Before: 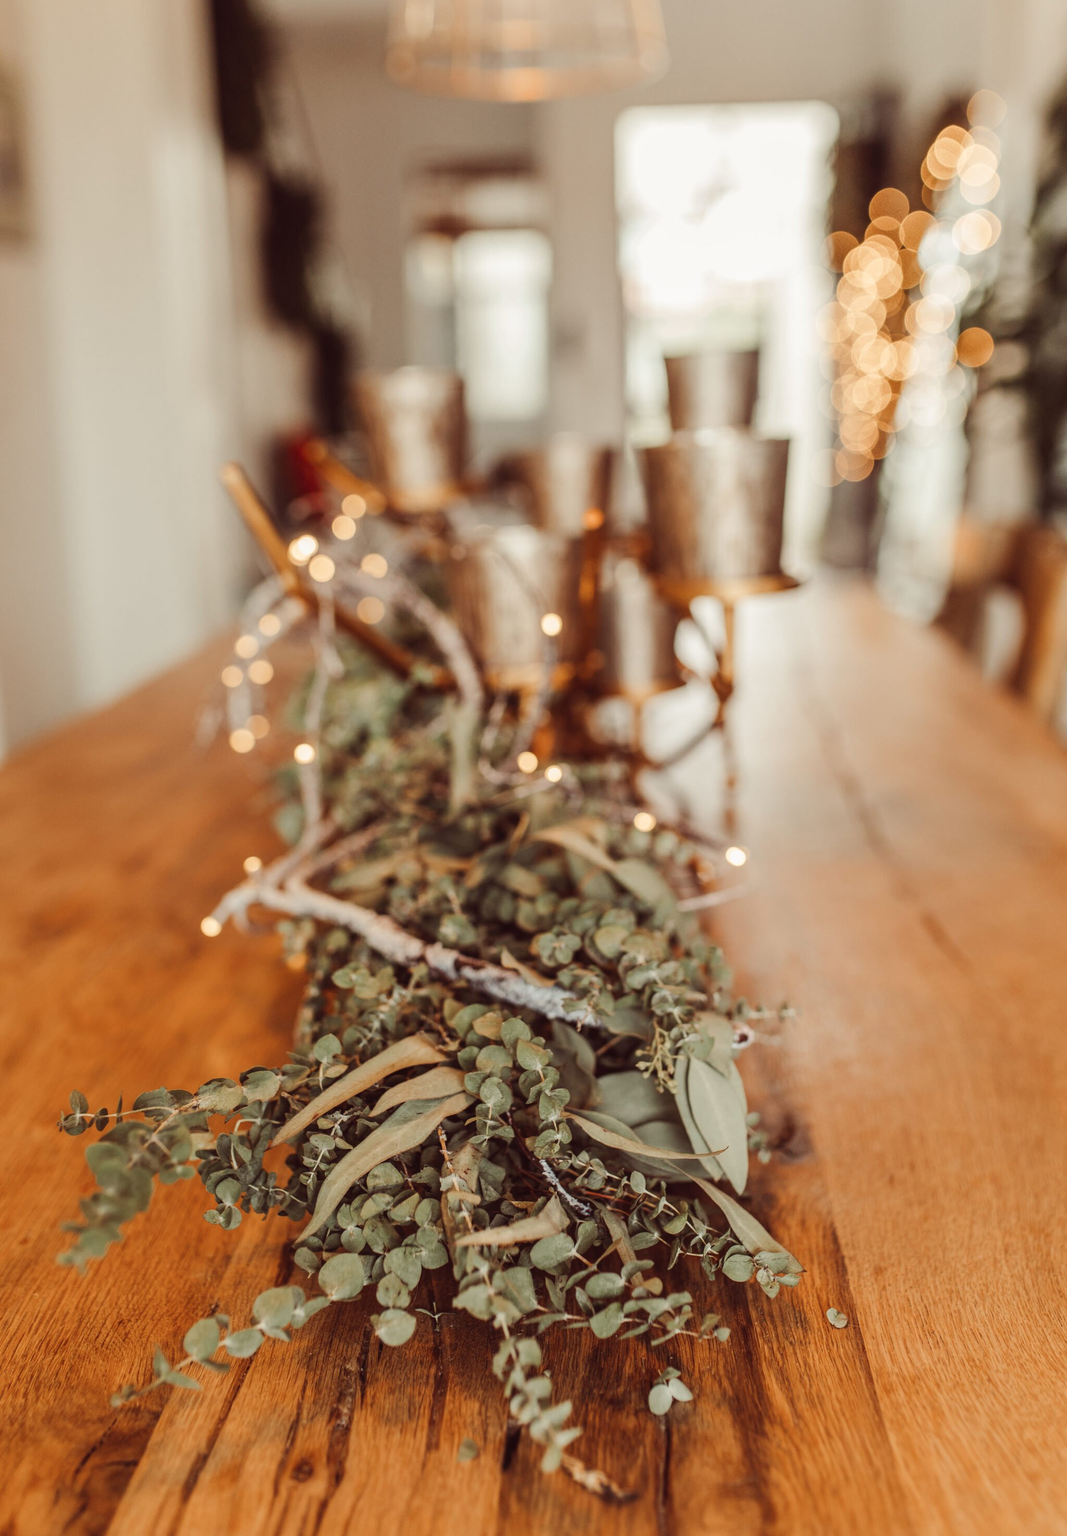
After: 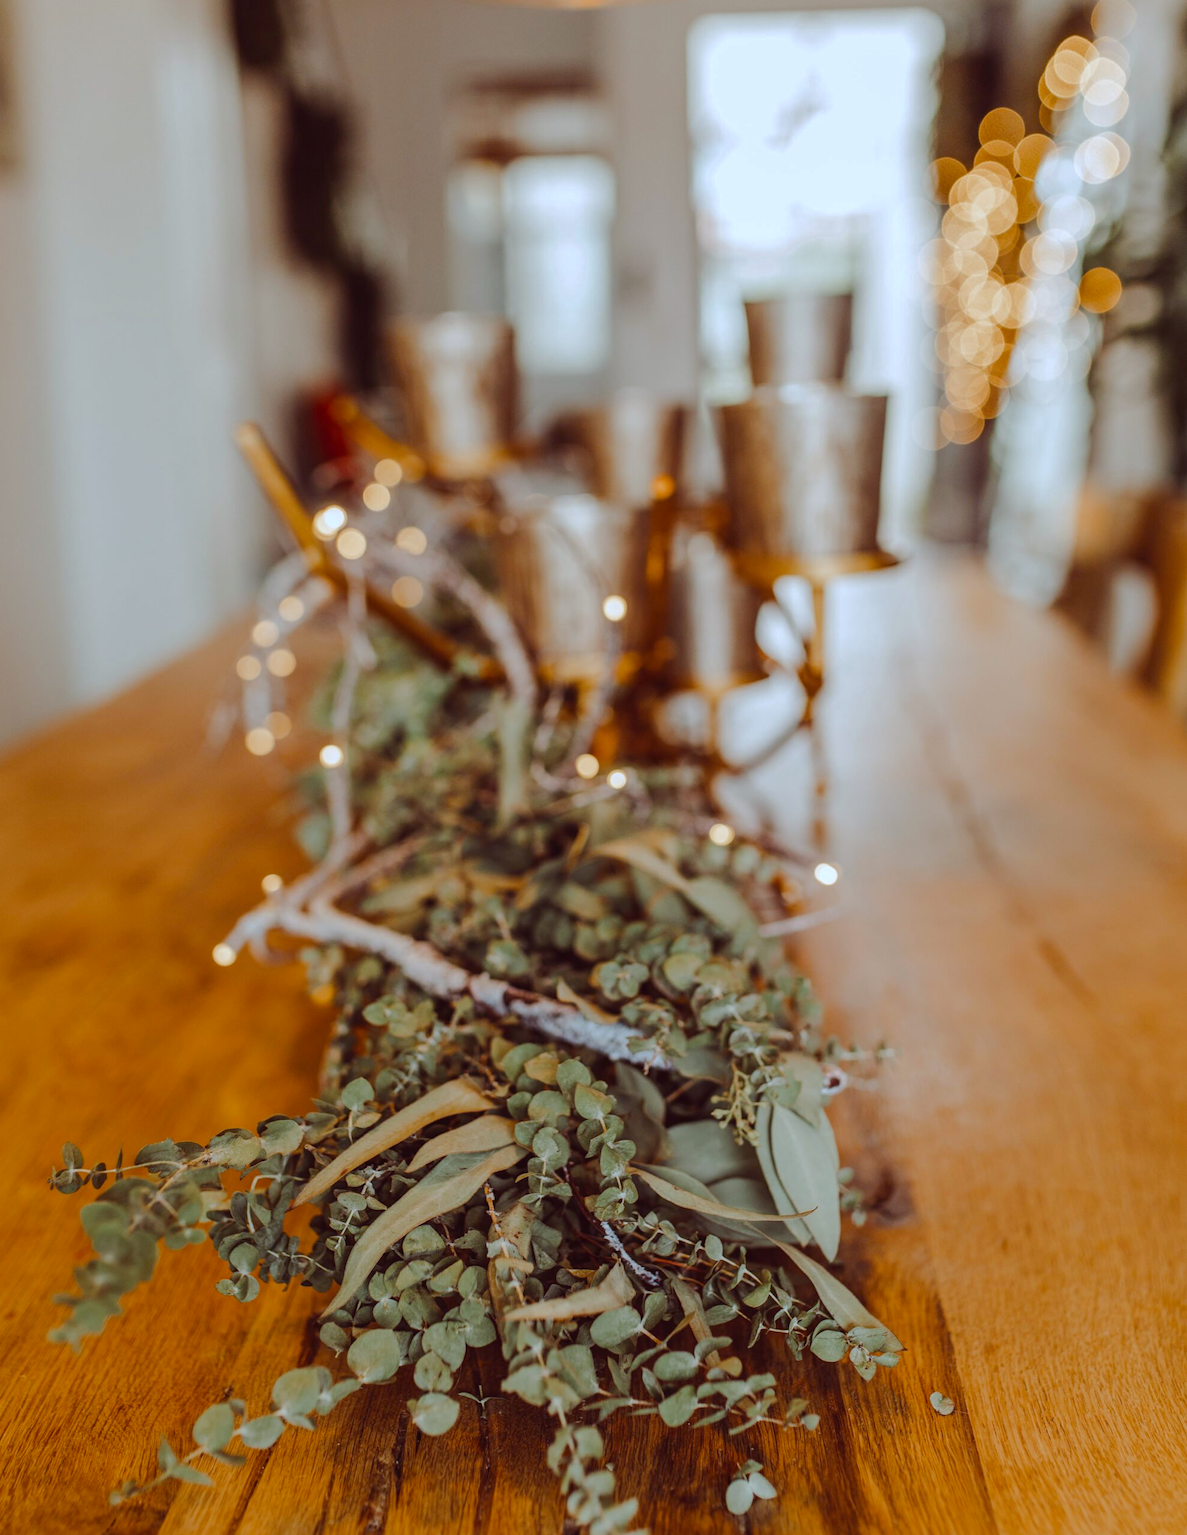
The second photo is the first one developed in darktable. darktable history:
rgb curve: curves: ch0 [(0, 0) (0.175, 0.154) (0.785, 0.663) (1, 1)]
crop: left 1.507%, top 6.147%, right 1.379%, bottom 6.637%
color balance rgb: linear chroma grading › global chroma 33.4%
tone equalizer: on, module defaults
white balance: red 0.931, blue 1.11
